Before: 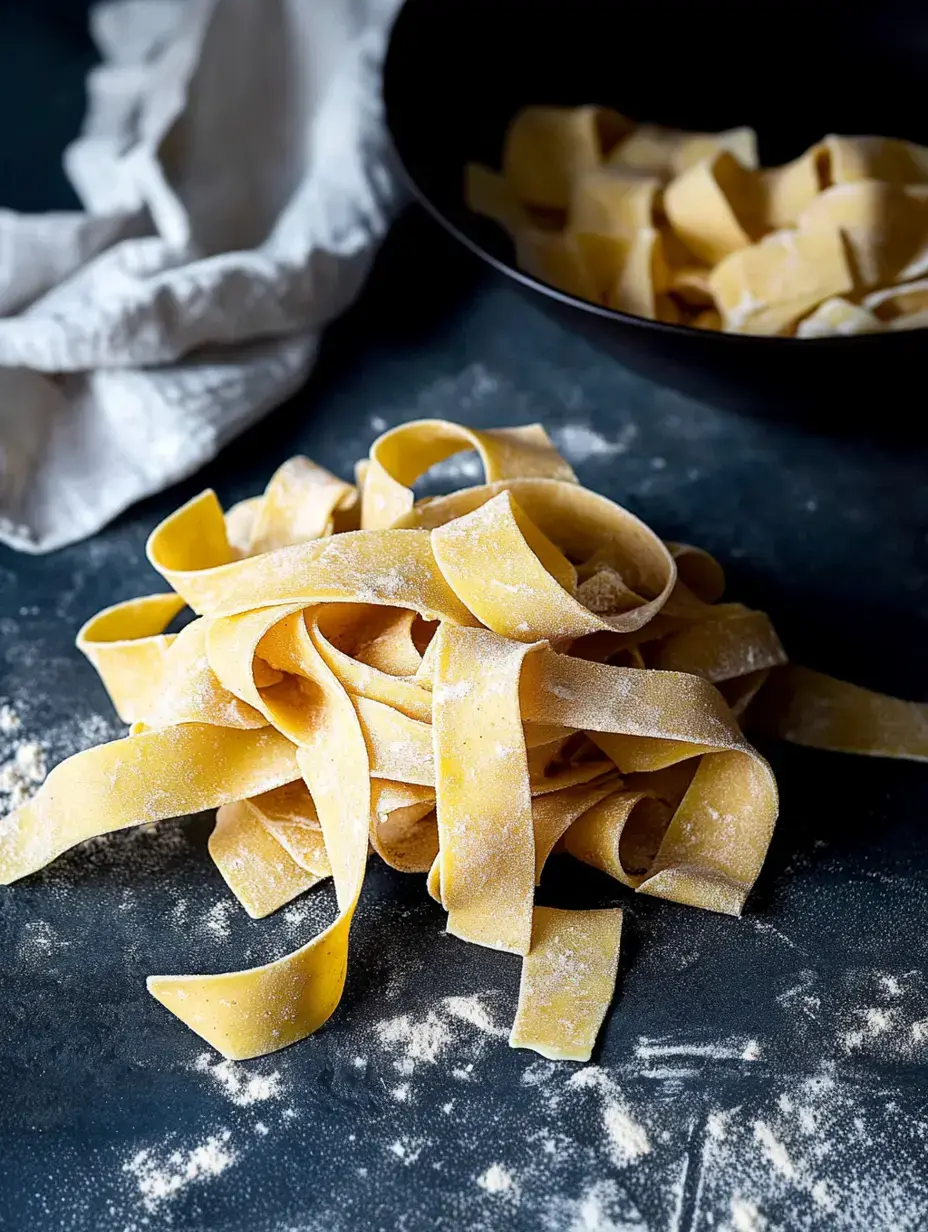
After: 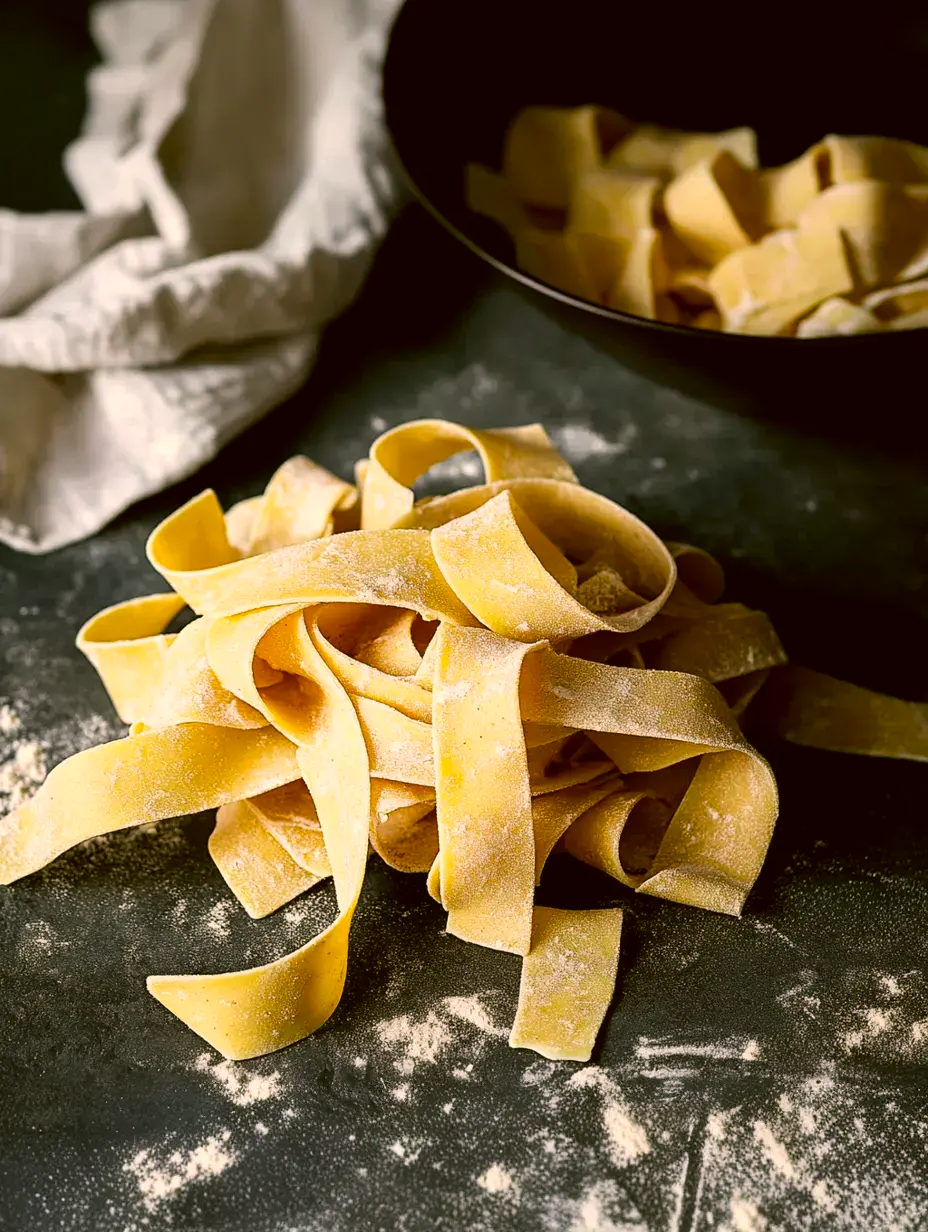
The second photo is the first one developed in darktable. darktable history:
color correction: highlights a* 8.77, highlights b* 14.9, shadows a* -0.661, shadows b* 26.5
